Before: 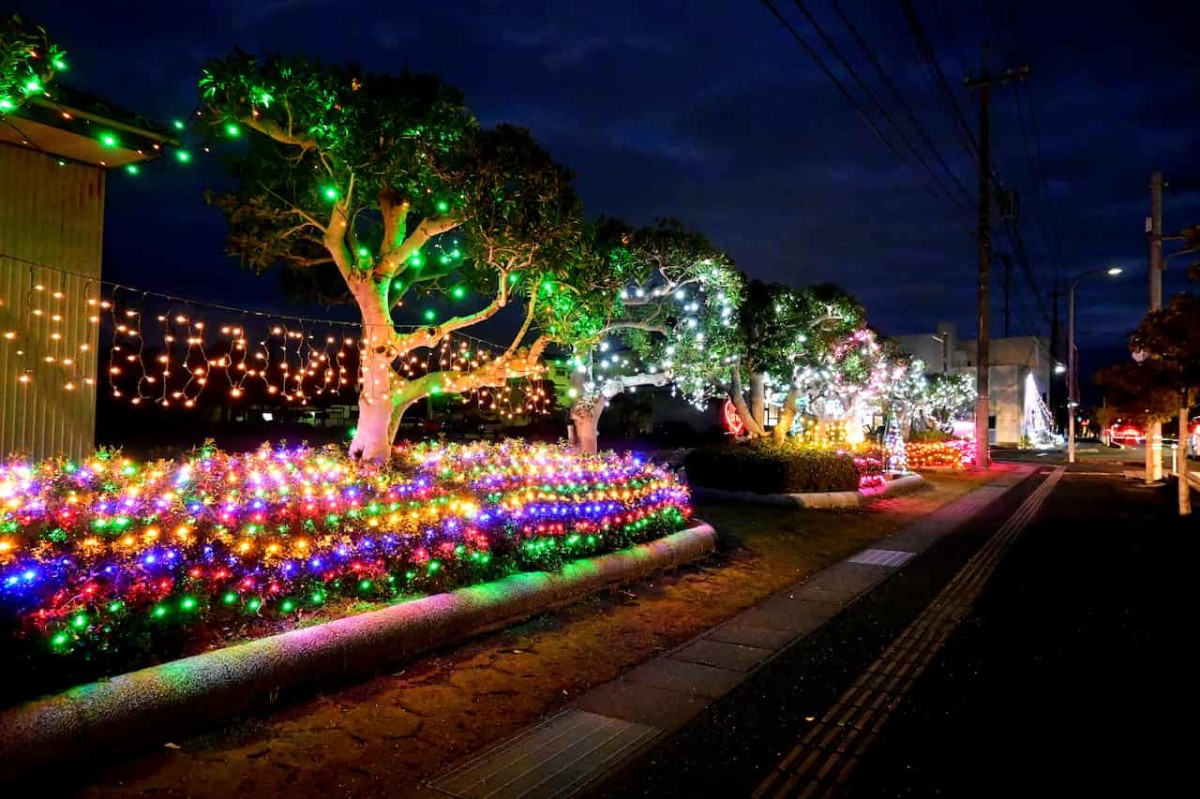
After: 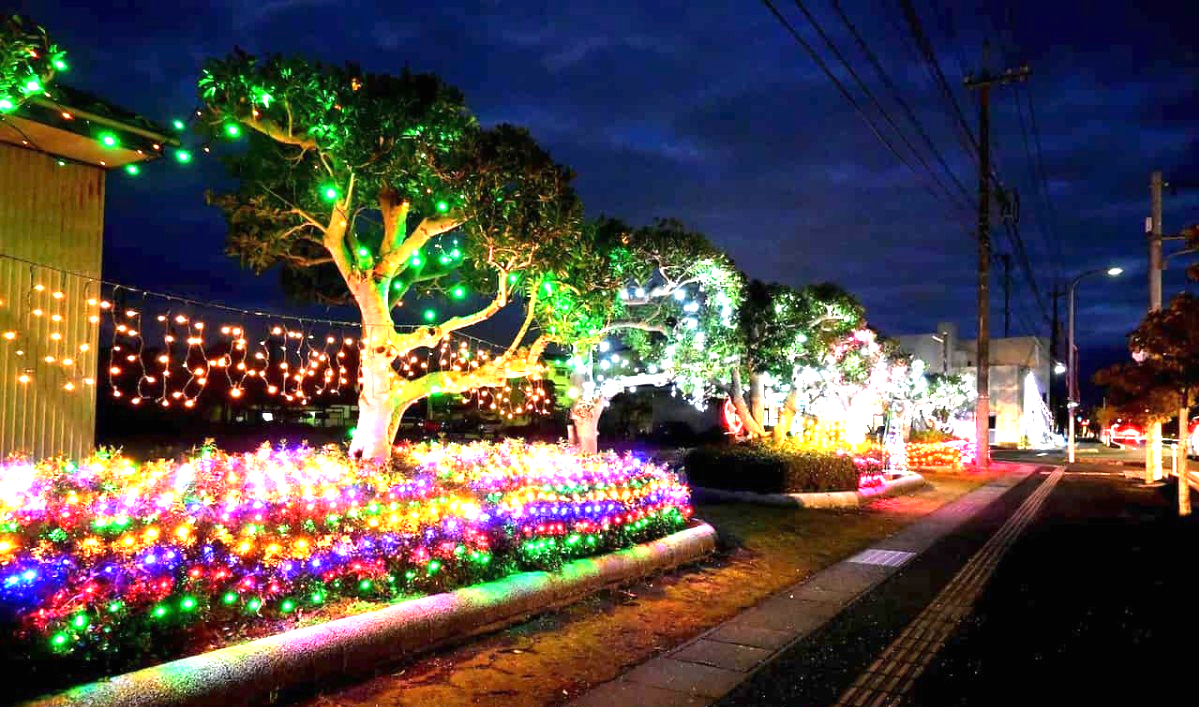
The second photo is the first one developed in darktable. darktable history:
crop and rotate: top 0%, bottom 11.49%
exposure: black level correction 0, exposure 1.5 EV, compensate highlight preservation false
